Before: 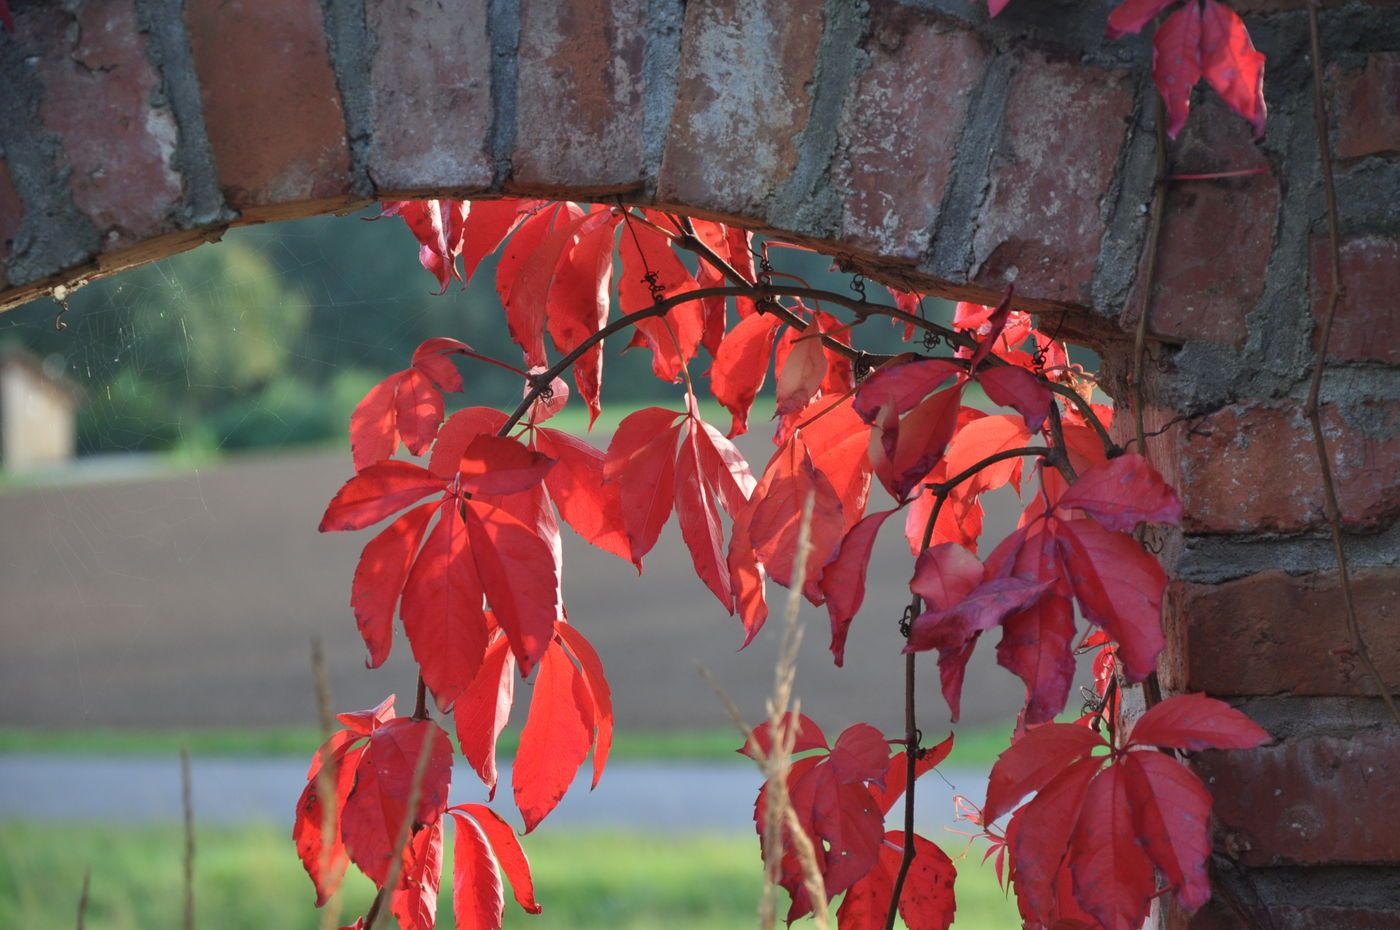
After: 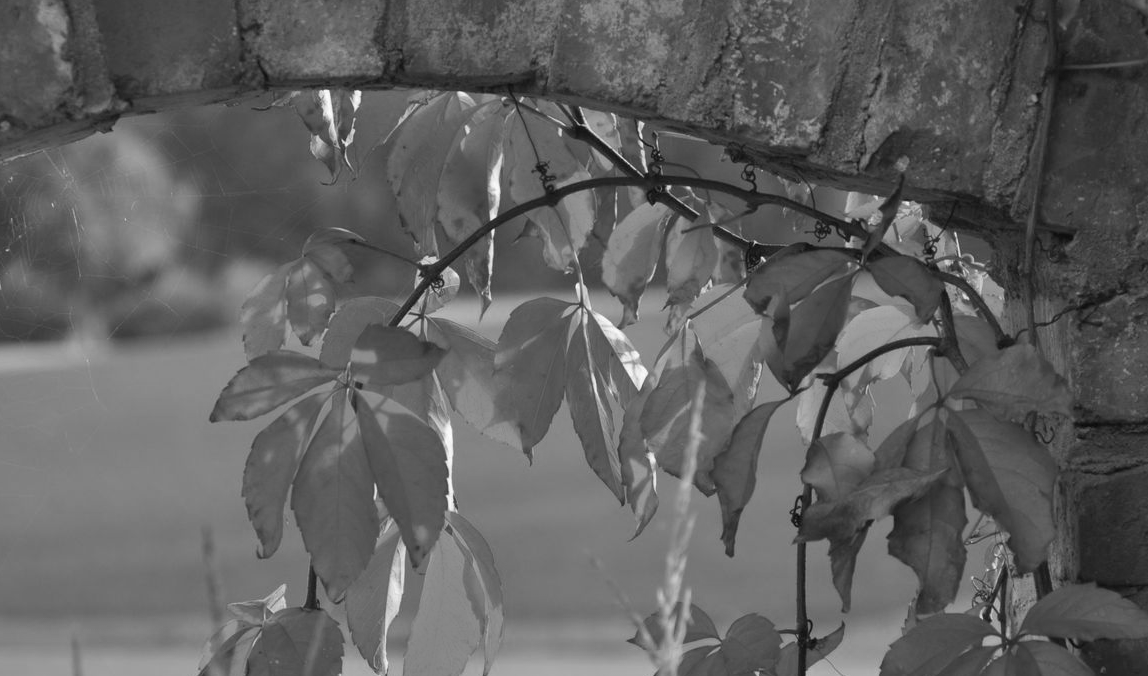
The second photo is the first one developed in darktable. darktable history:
crop: left 7.856%, top 11.836%, right 10.12%, bottom 15.387%
monochrome: on, module defaults
